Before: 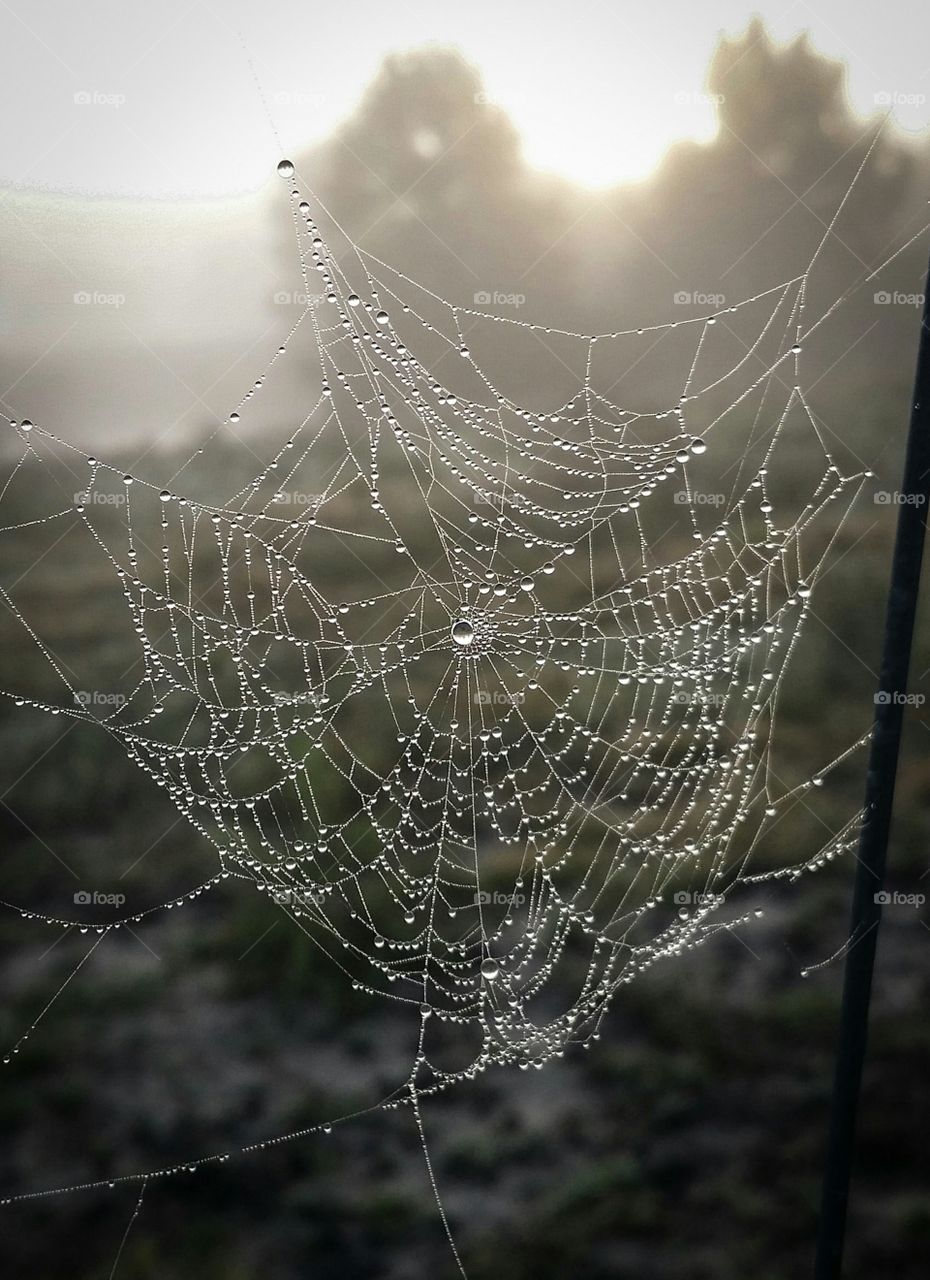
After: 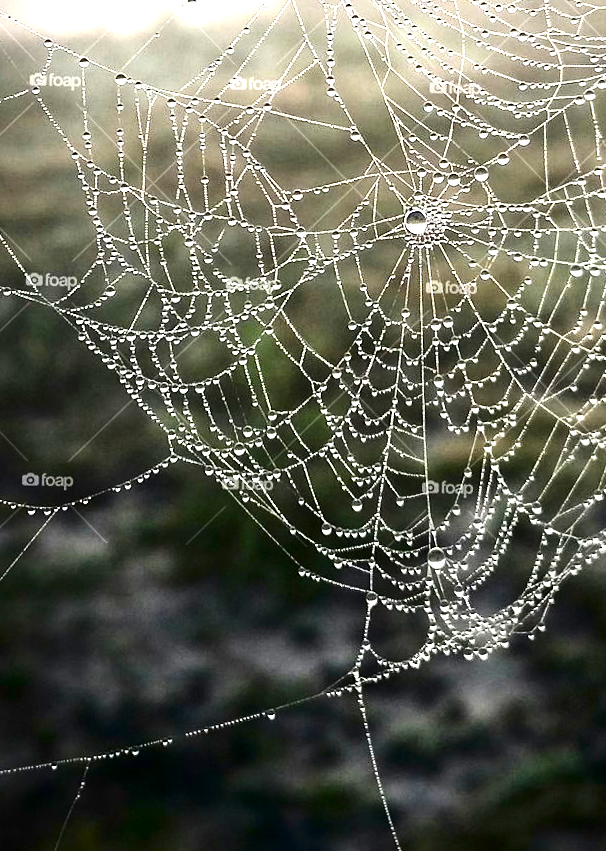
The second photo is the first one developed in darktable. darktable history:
contrast brightness saturation: contrast 0.188, brightness -0.22, saturation 0.107
exposure: black level correction 0, exposure 1.745 EV, compensate exposure bias true, compensate highlight preservation false
crop and rotate: angle -1.09°, left 3.98%, top 31.714%, right 29.14%
